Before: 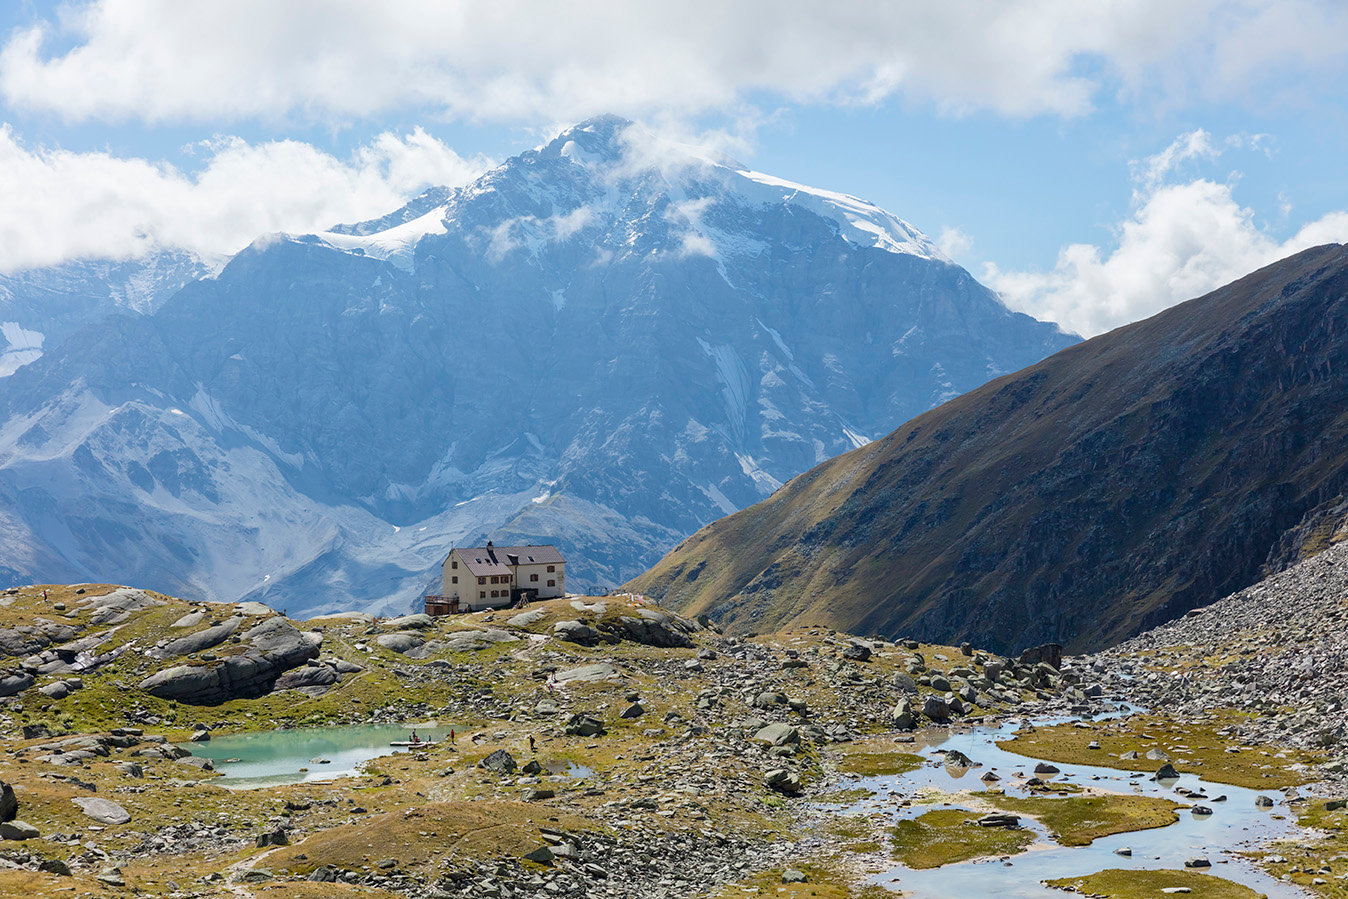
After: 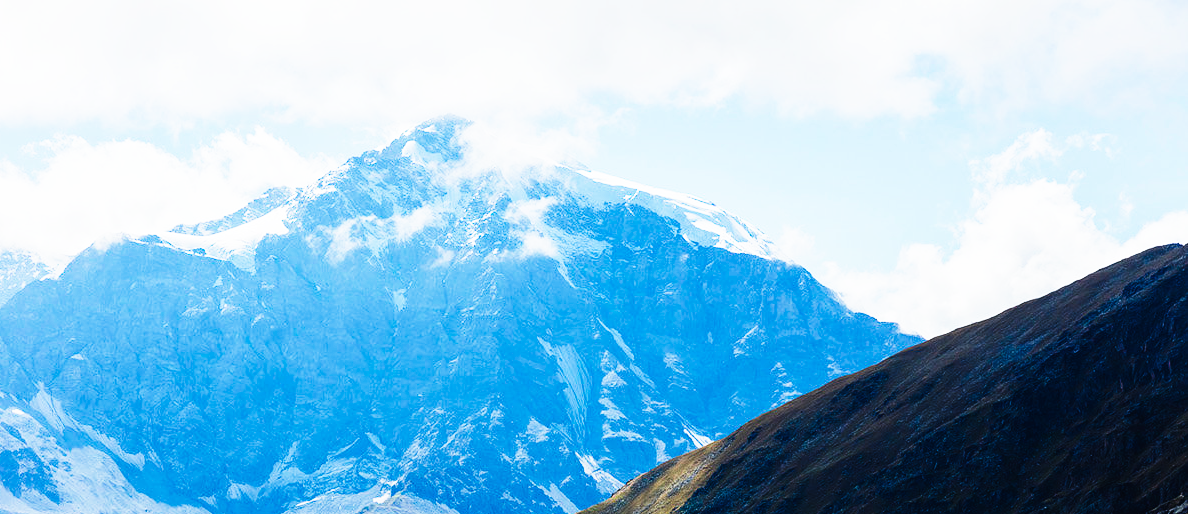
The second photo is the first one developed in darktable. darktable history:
tone equalizer: -8 EV -0.55 EV
crop and rotate: left 11.812%, bottom 42.776%
tone curve: curves: ch0 [(0, 0) (0.003, 0.003) (0.011, 0.006) (0.025, 0.01) (0.044, 0.016) (0.069, 0.02) (0.1, 0.025) (0.136, 0.034) (0.177, 0.051) (0.224, 0.08) (0.277, 0.131) (0.335, 0.209) (0.399, 0.328) (0.468, 0.47) (0.543, 0.629) (0.623, 0.788) (0.709, 0.903) (0.801, 0.965) (0.898, 0.989) (1, 1)], preserve colors none
